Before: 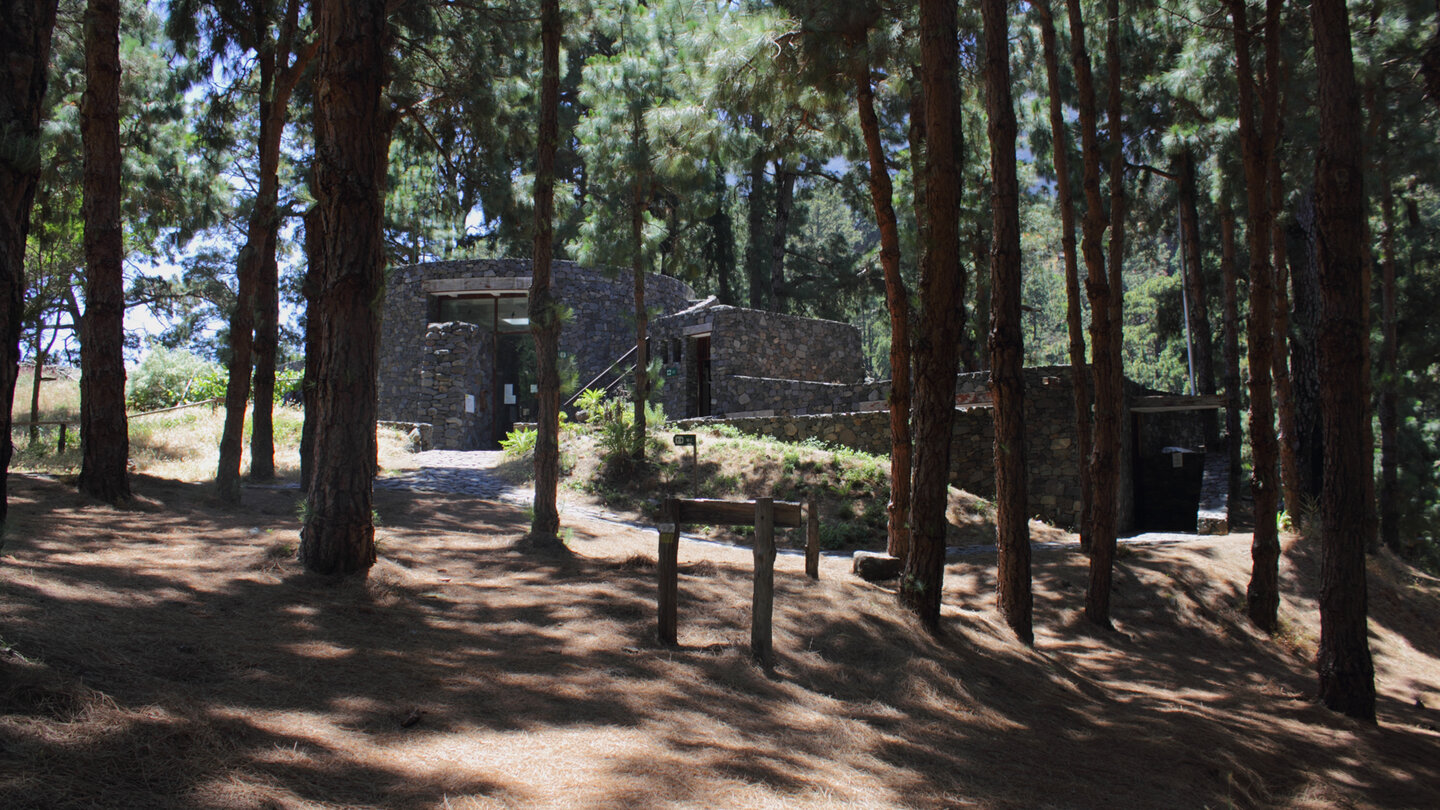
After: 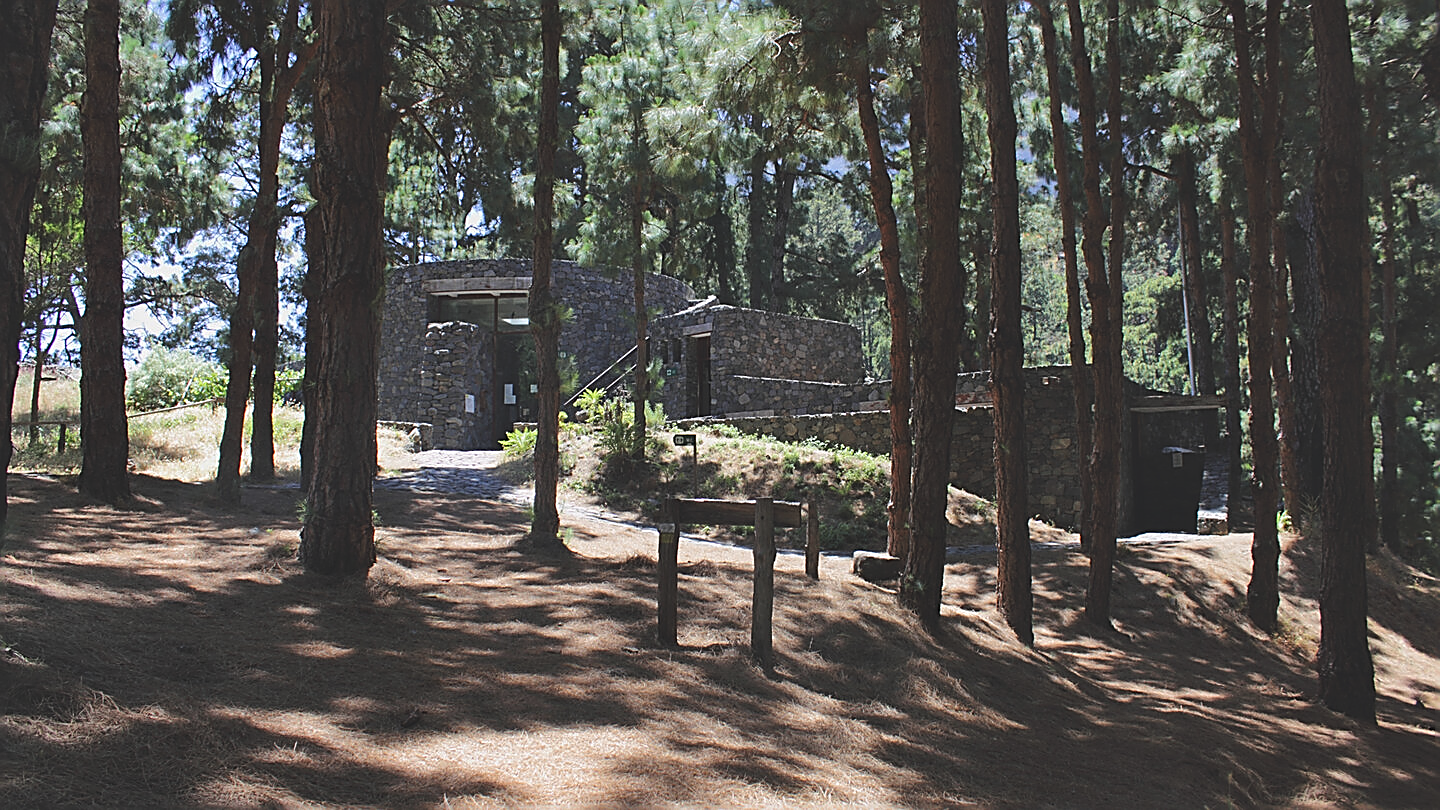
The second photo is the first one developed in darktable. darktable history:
sharpen: radius 1.669, amount 1.29
exposure: black level correction -0.016, compensate highlight preservation false
shadows and highlights: shadows 37.46, highlights -27.76, soften with gaussian
